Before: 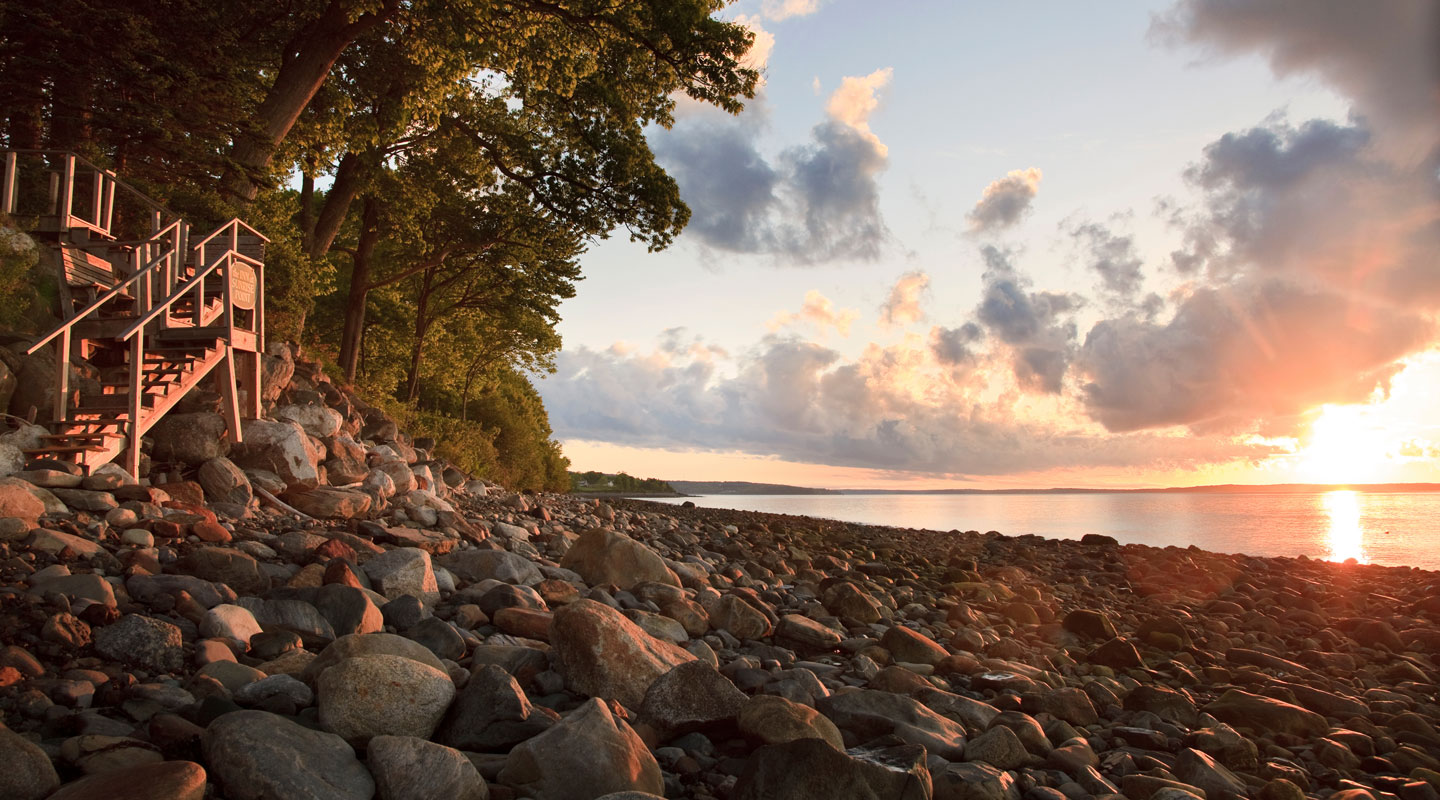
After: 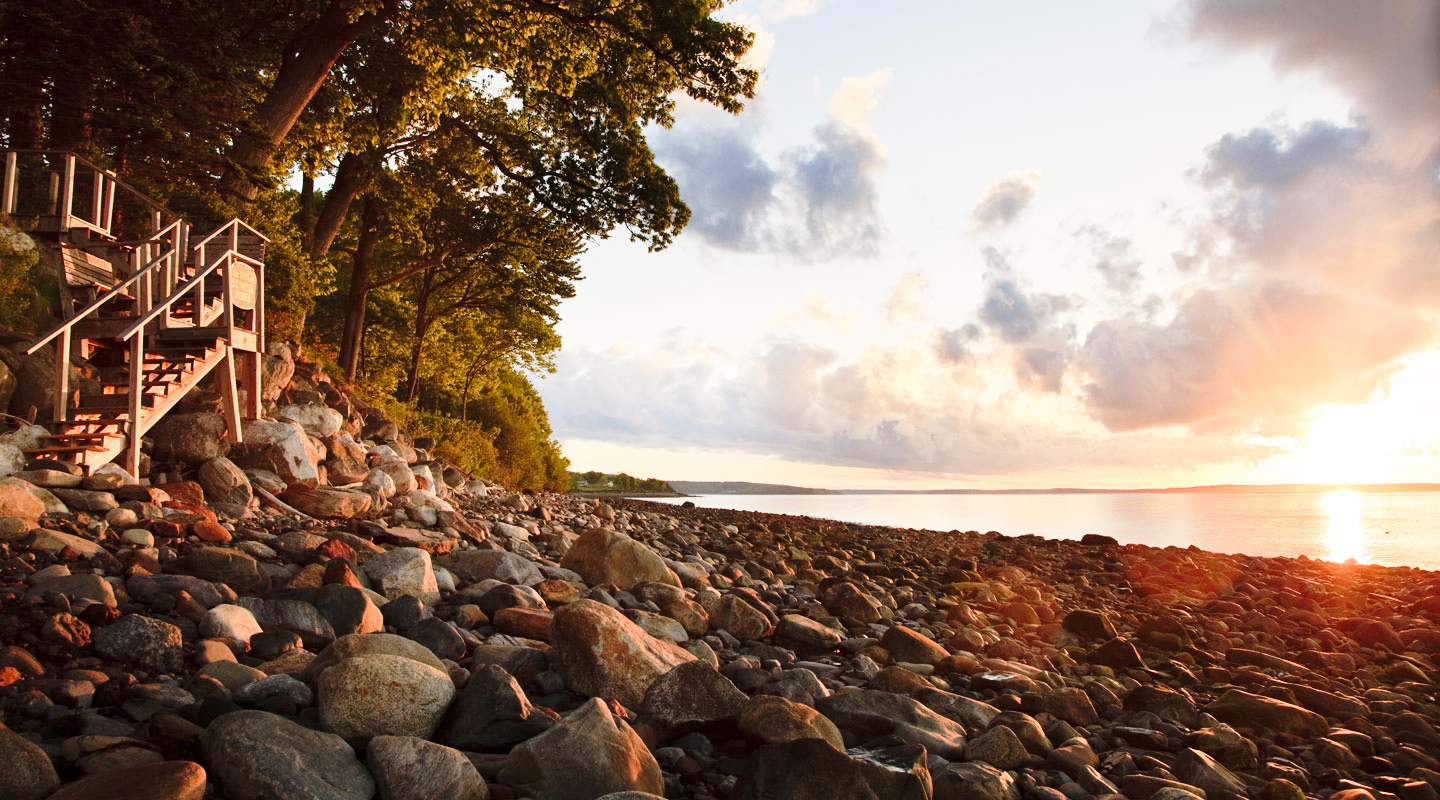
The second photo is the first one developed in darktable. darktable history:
exposure: exposure 0 EV, compensate highlight preservation false
base curve: curves: ch0 [(0, 0) (0.028, 0.03) (0.121, 0.232) (0.46, 0.748) (0.859, 0.968) (1, 1)], preserve colors none
